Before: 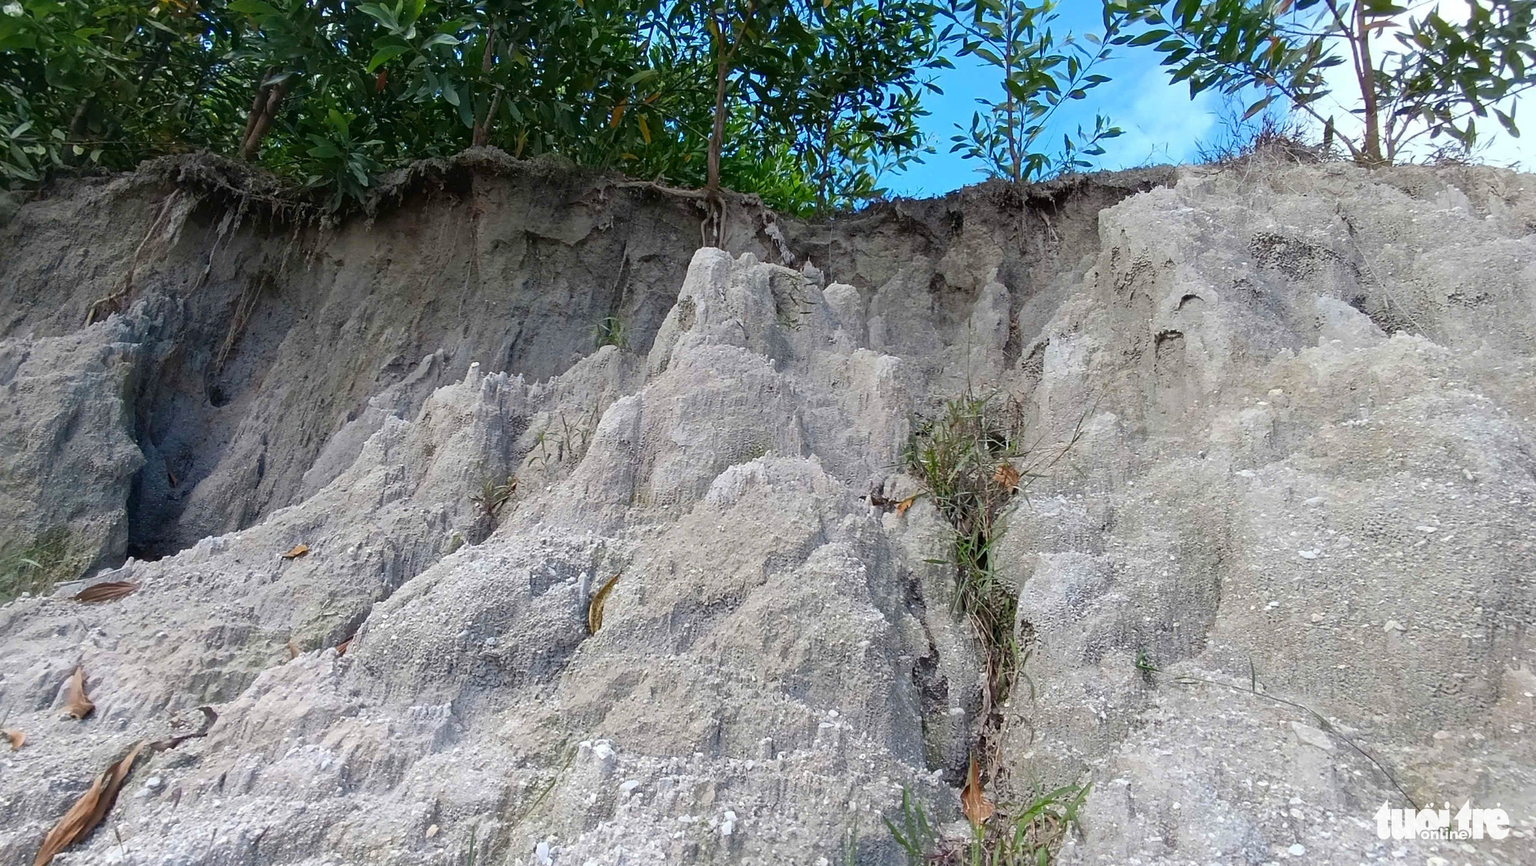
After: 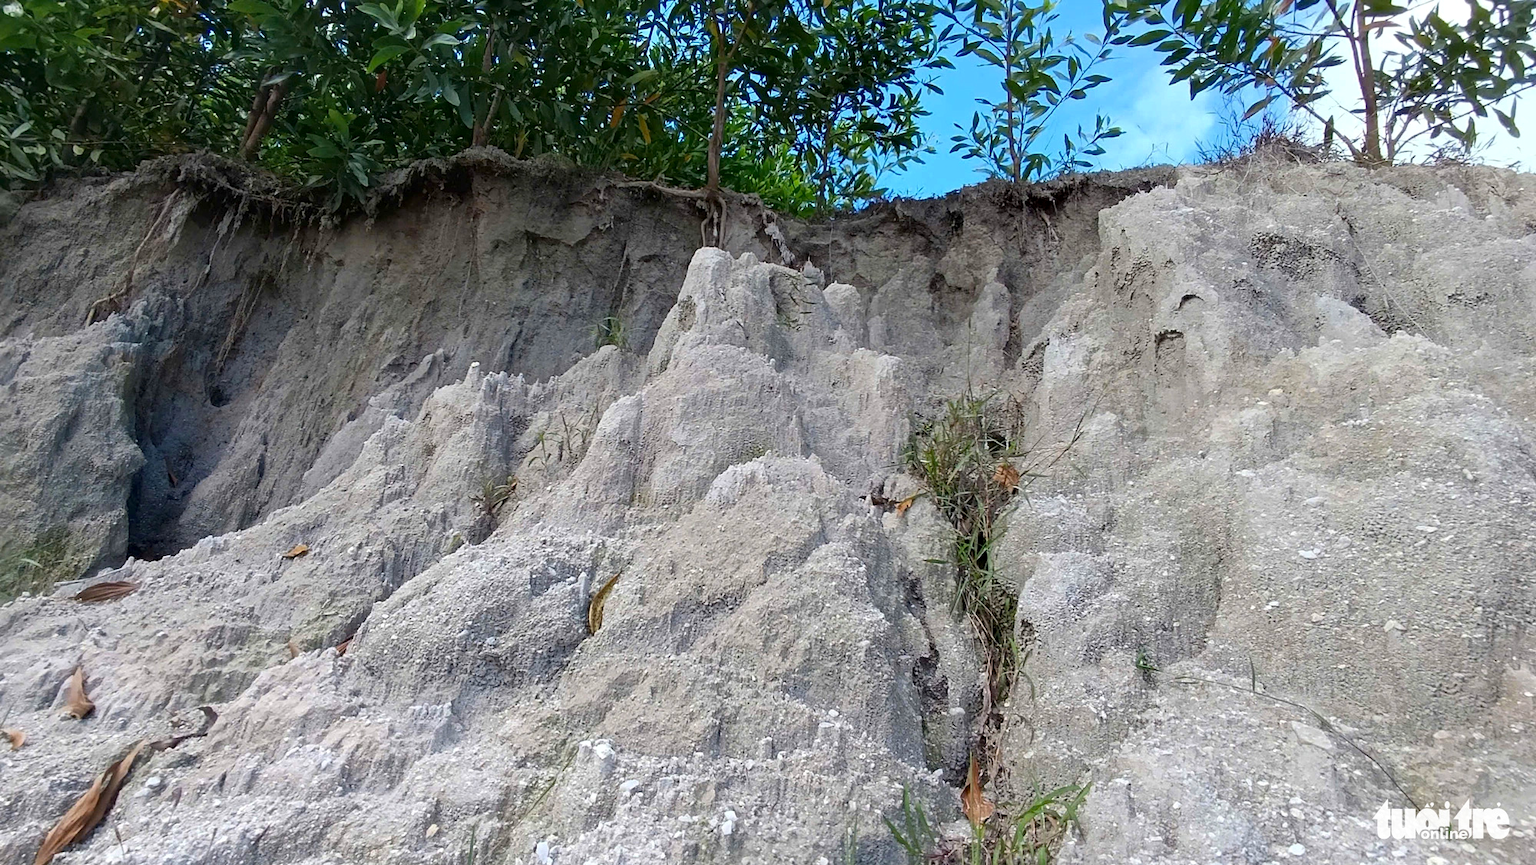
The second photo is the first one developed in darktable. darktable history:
contrast equalizer: octaves 7, y [[0.6 ×6], [0.55 ×6], [0 ×6], [0 ×6], [0 ×6]], mix 0.149
